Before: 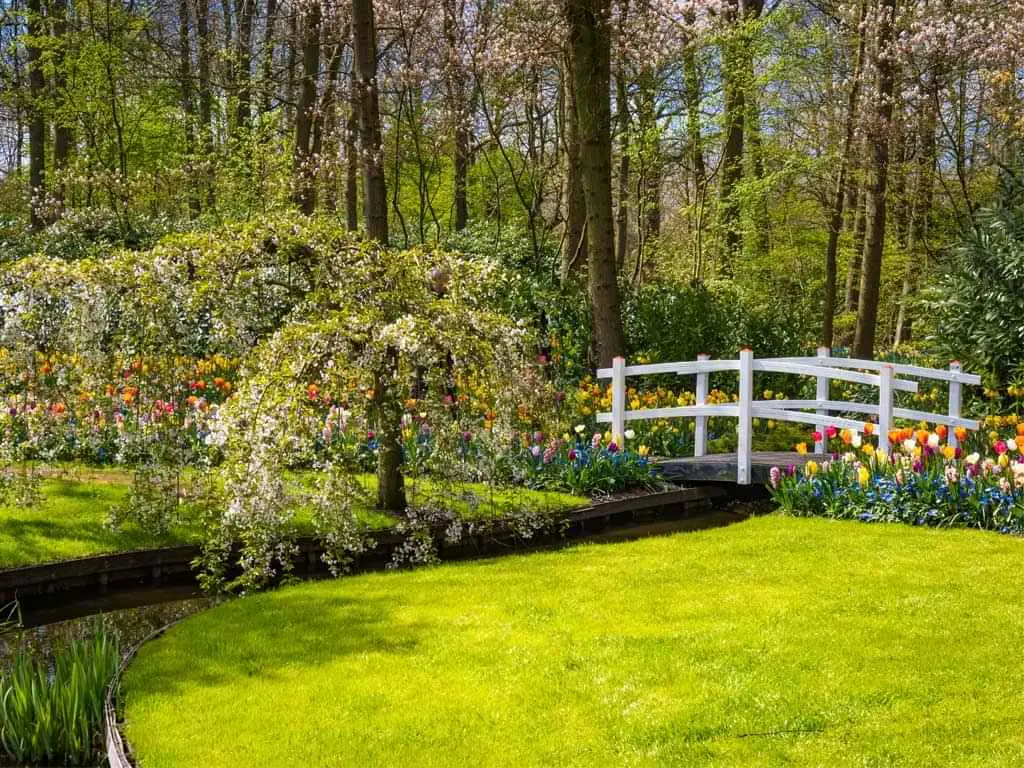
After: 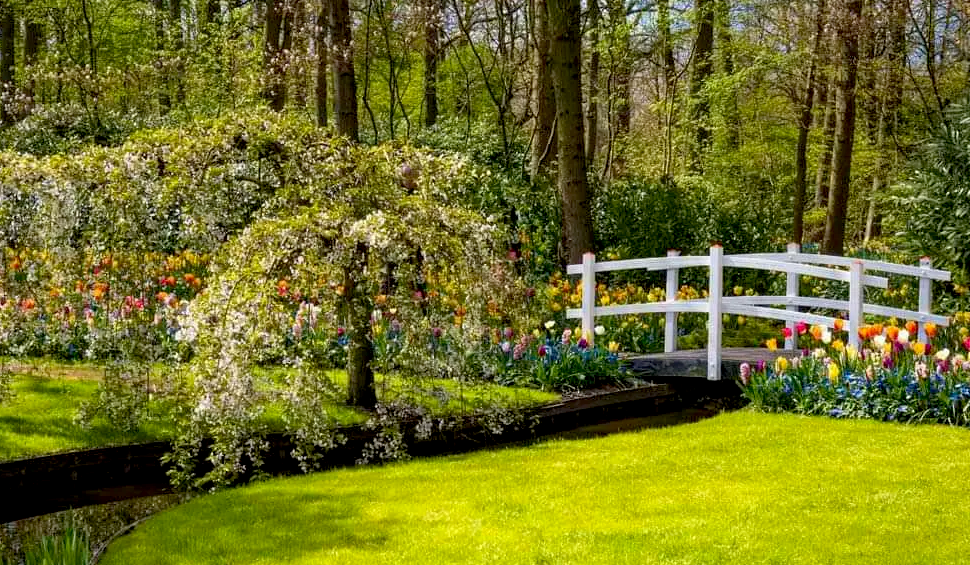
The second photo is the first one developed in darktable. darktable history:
exposure: black level correction 0.01, exposure 0.016 EV, compensate highlight preservation false
crop and rotate: left 2.972%, top 13.623%, right 2.236%, bottom 12.727%
